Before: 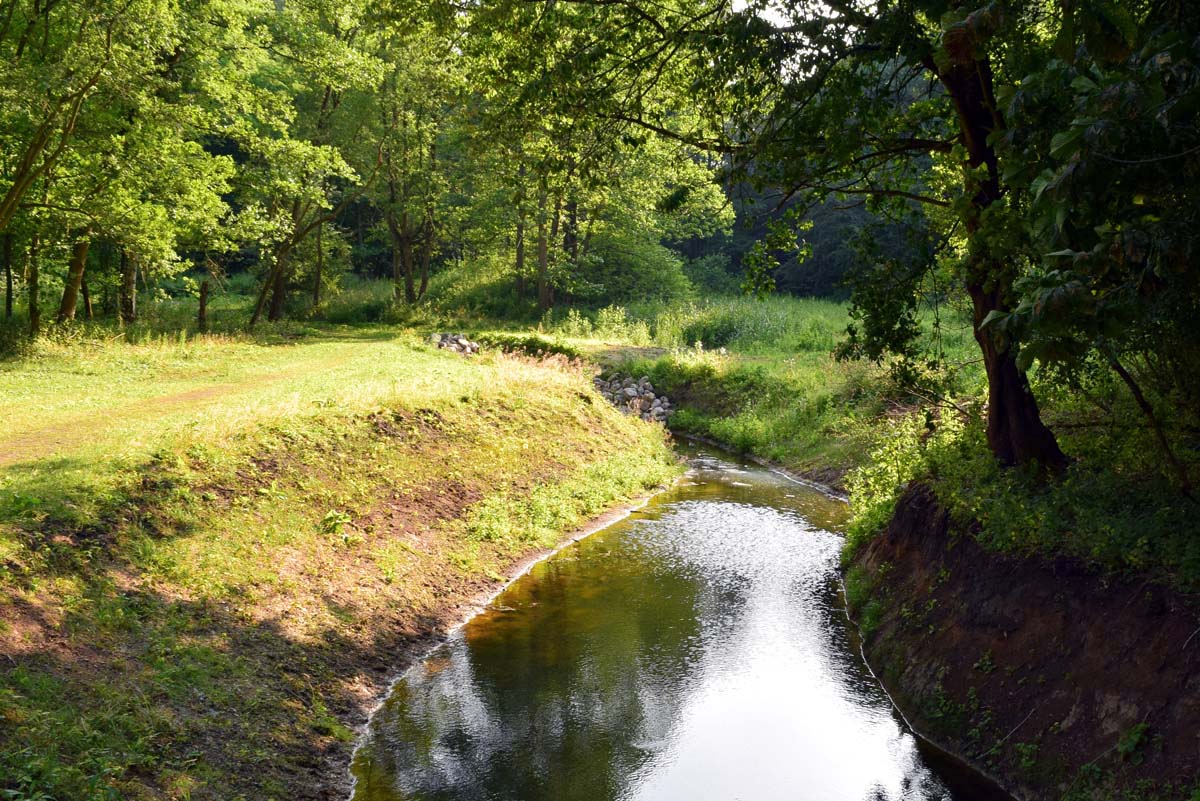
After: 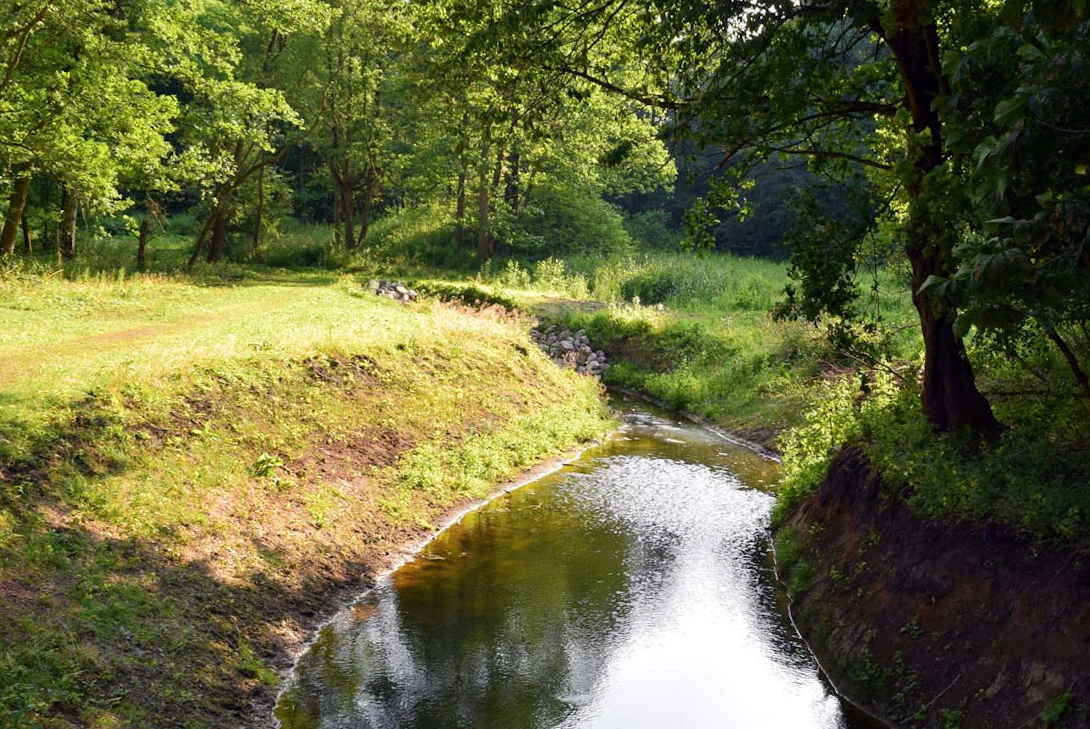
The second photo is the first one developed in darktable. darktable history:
crop and rotate: angle -1.88°, left 3.162%, top 3.877%, right 1.535%, bottom 0.575%
